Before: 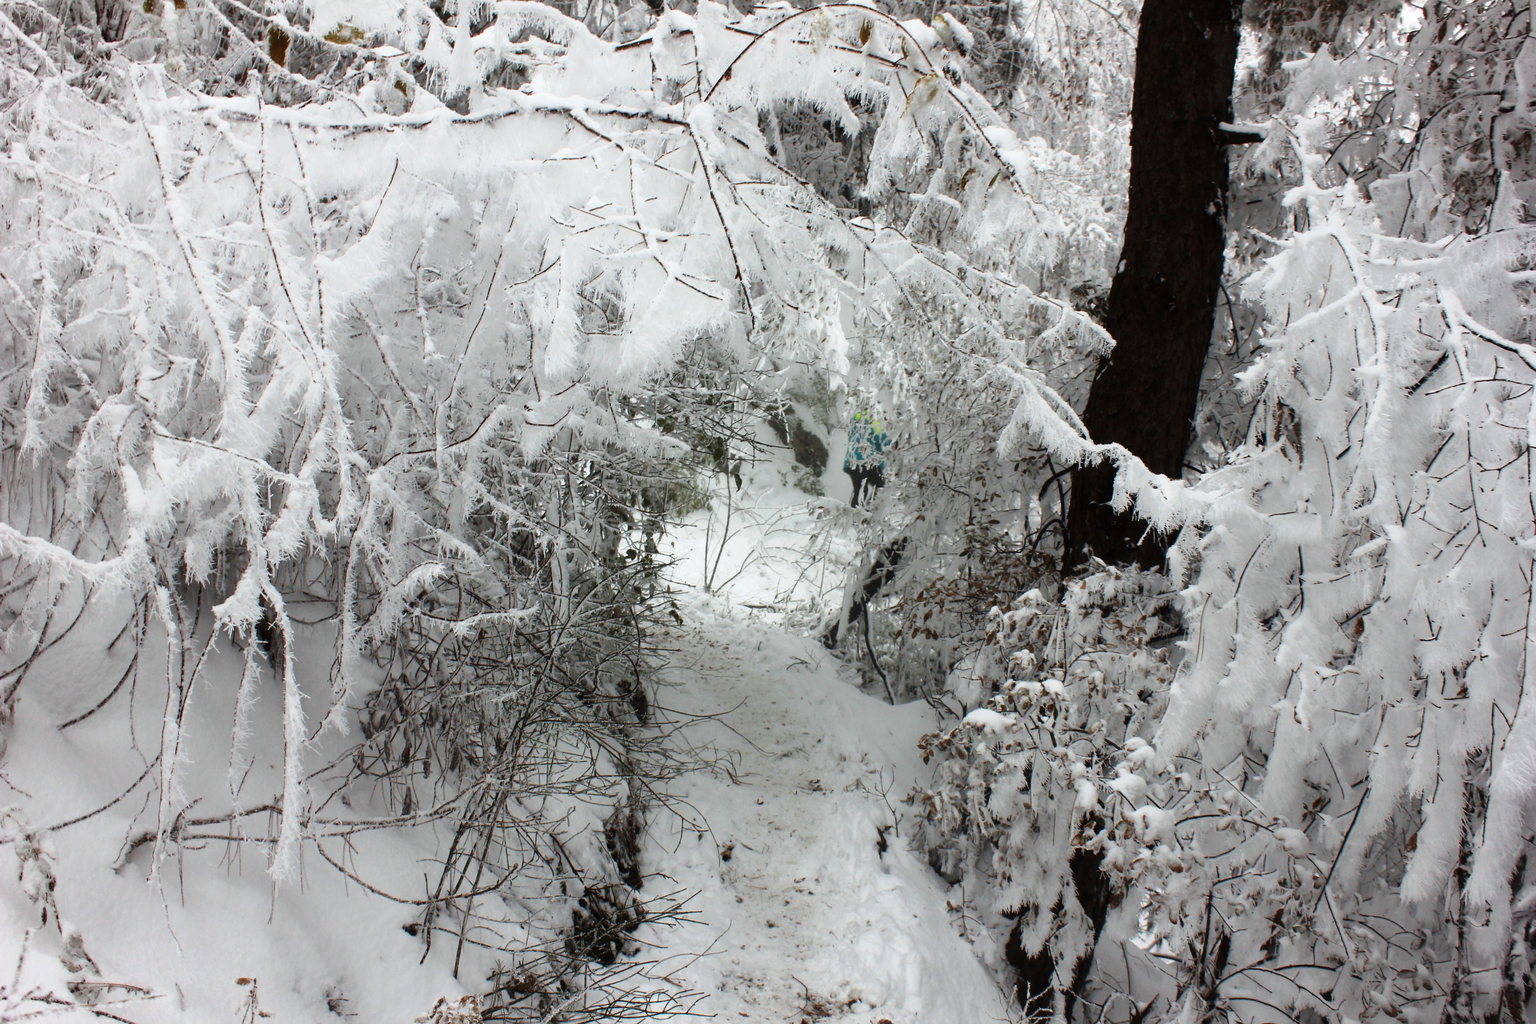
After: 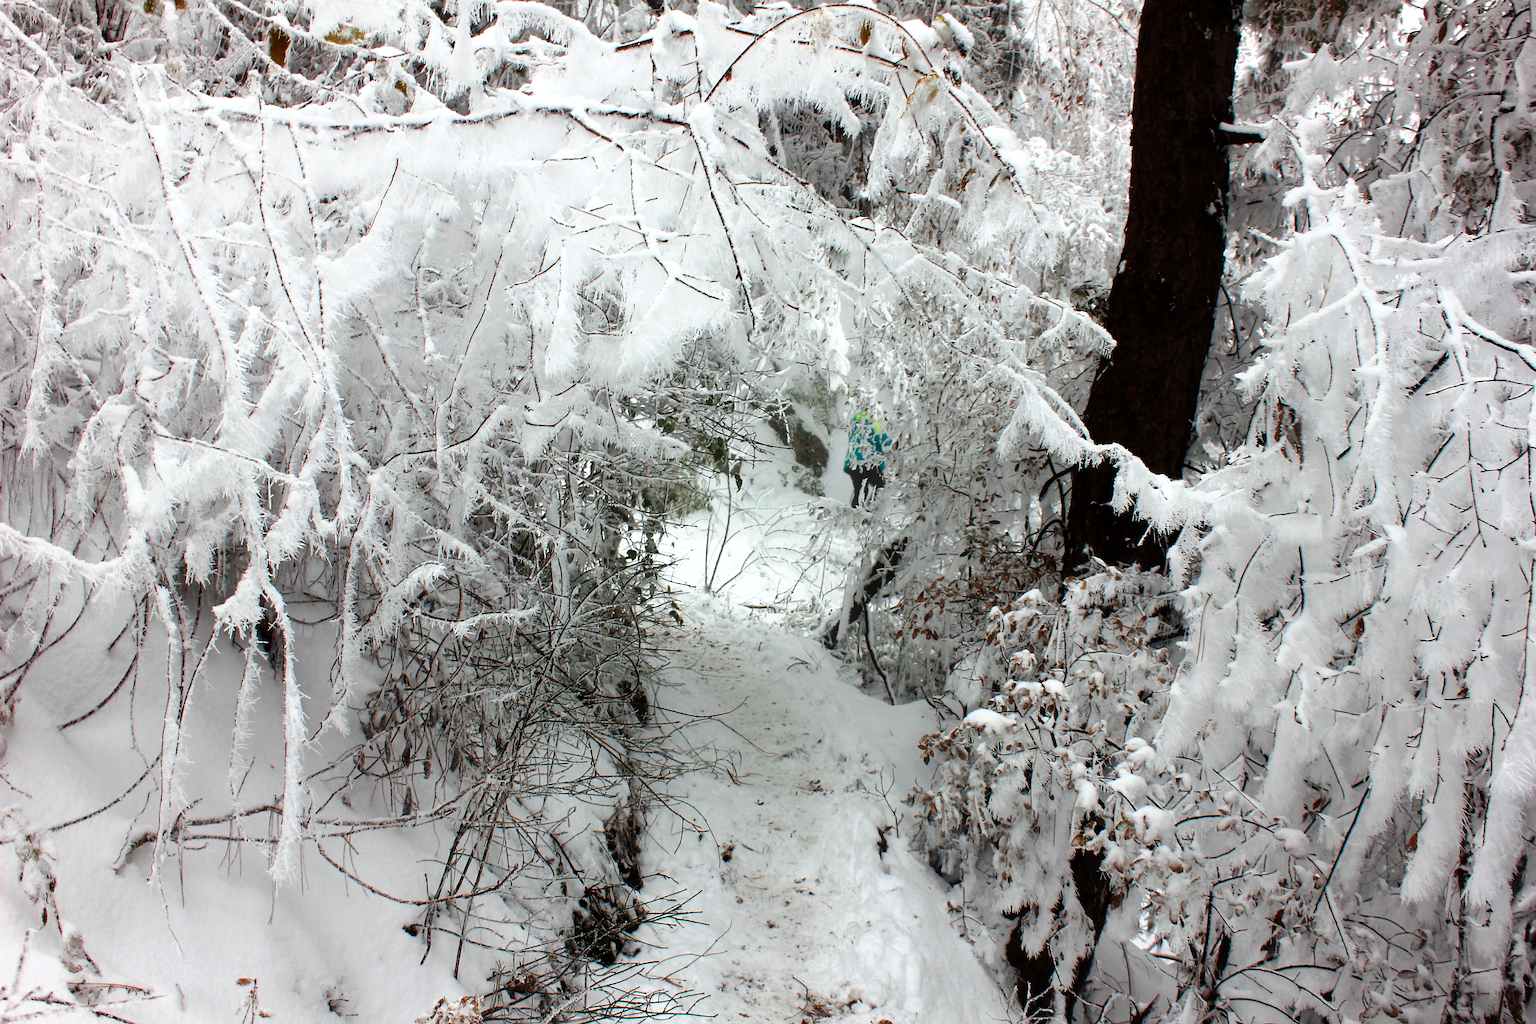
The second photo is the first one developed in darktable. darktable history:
tone equalizer: on, module defaults
exposure: exposure 0.212 EV, compensate highlight preservation false
sharpen: on, module defaults
